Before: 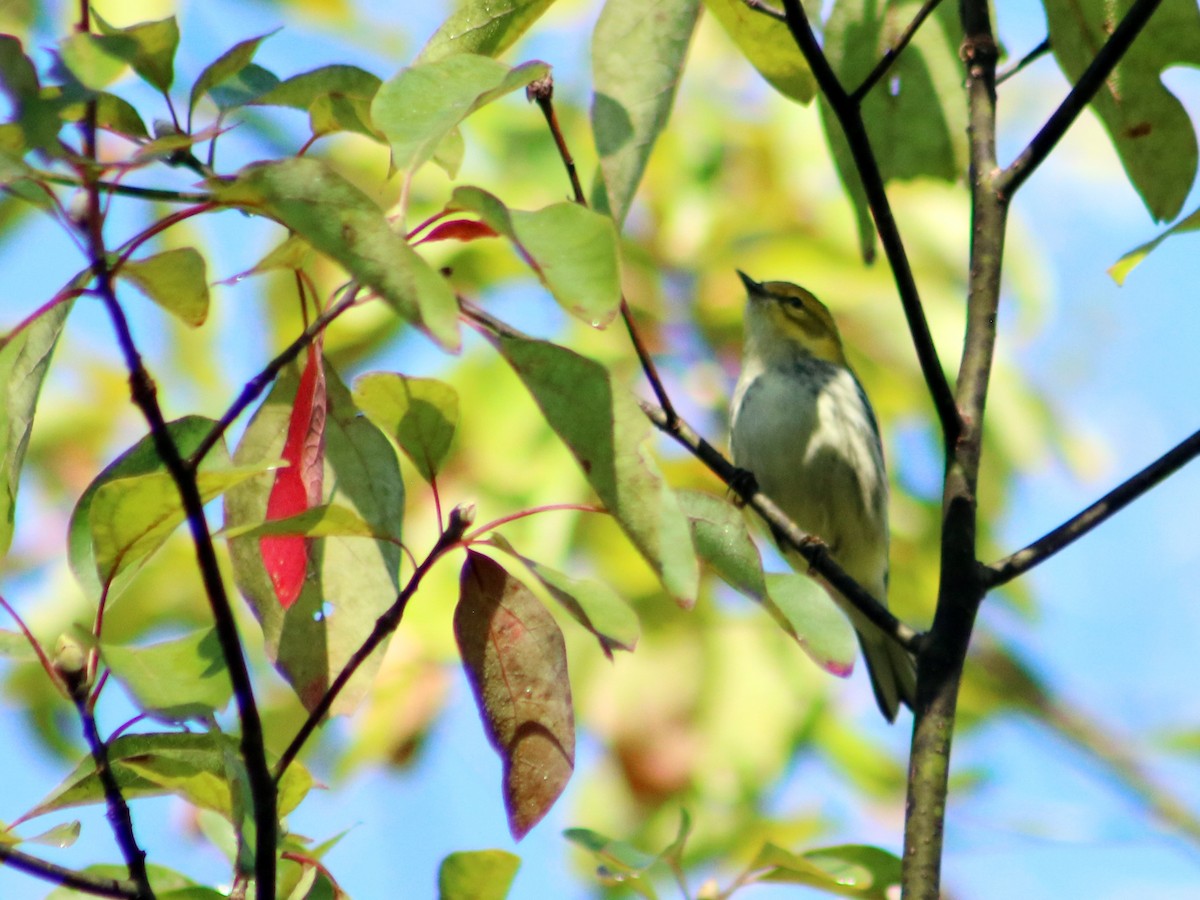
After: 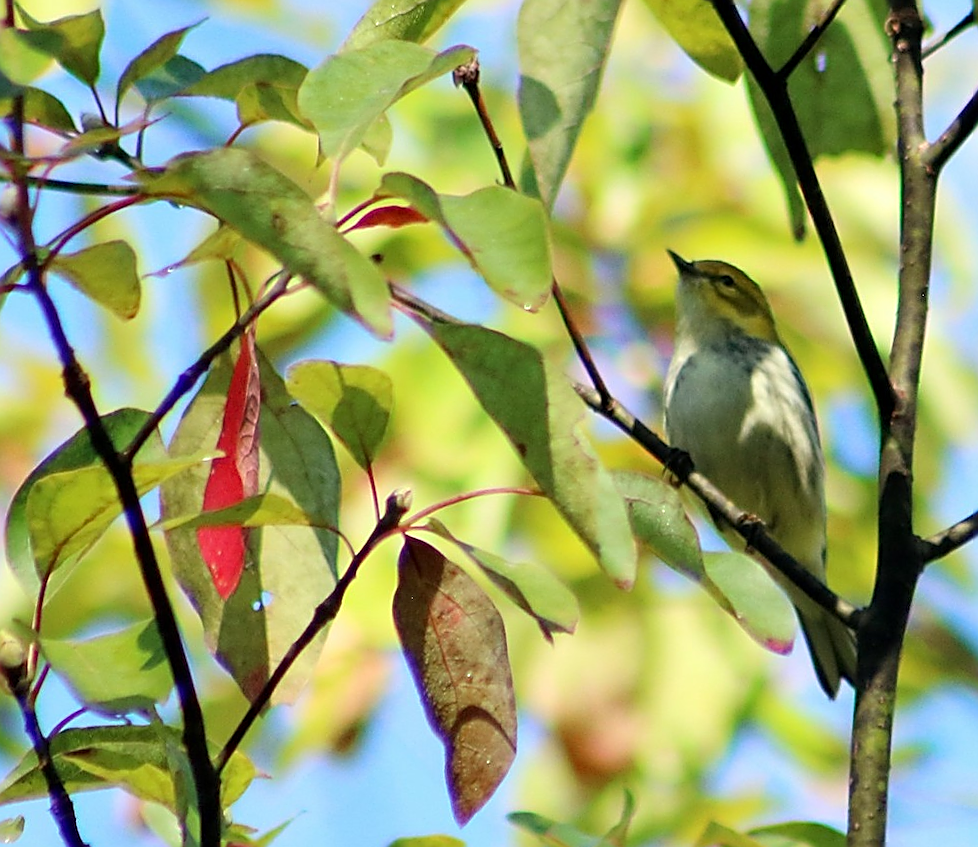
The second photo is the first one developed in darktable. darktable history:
crop and rotate: angle 1.35°, left 4.106%, top 0.415%, right 11.803%, bottom 2.479%
sharpen: radius 1.653, amount 1.293
